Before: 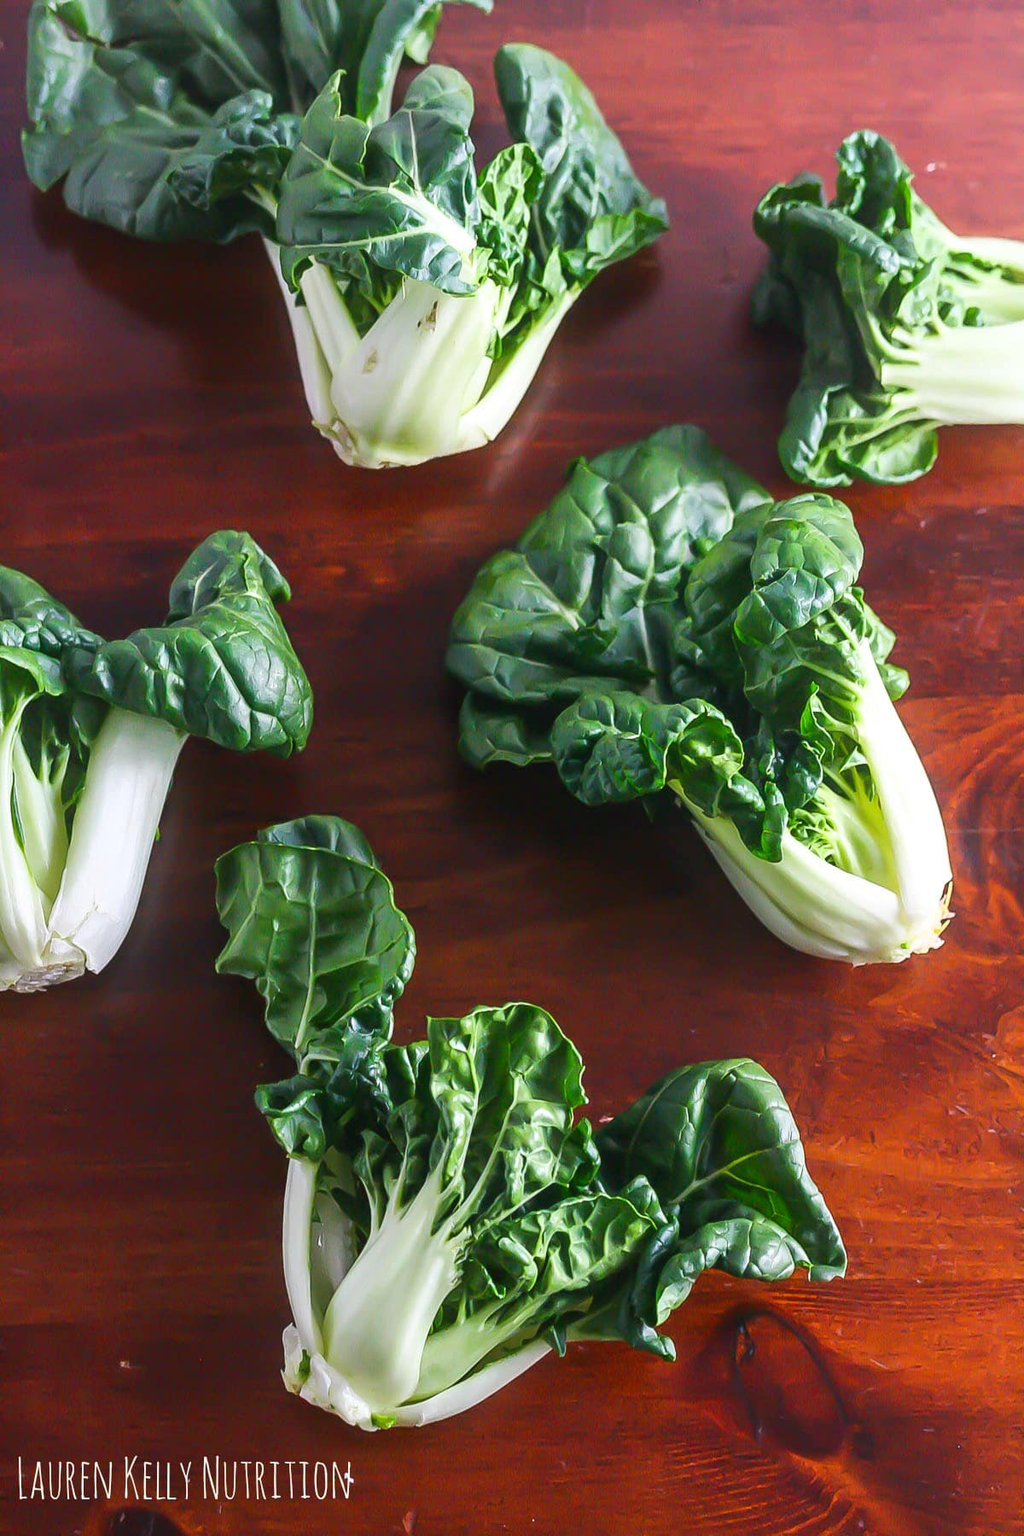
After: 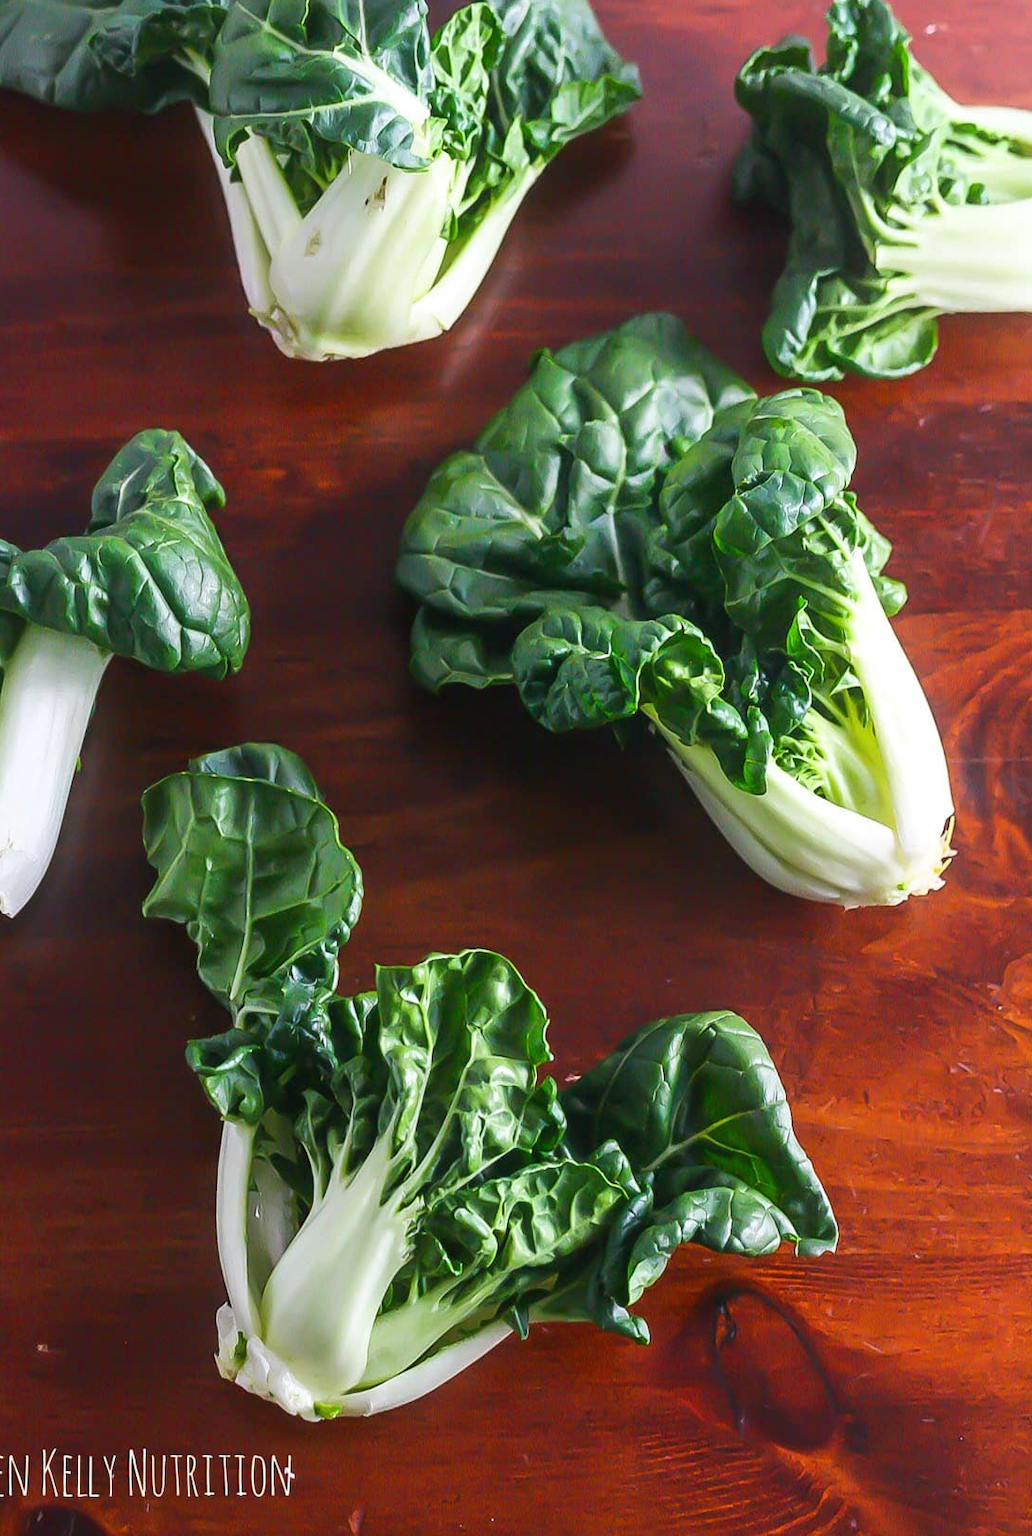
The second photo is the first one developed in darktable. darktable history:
crop and rotate: left 8.42%, top 9.214%
